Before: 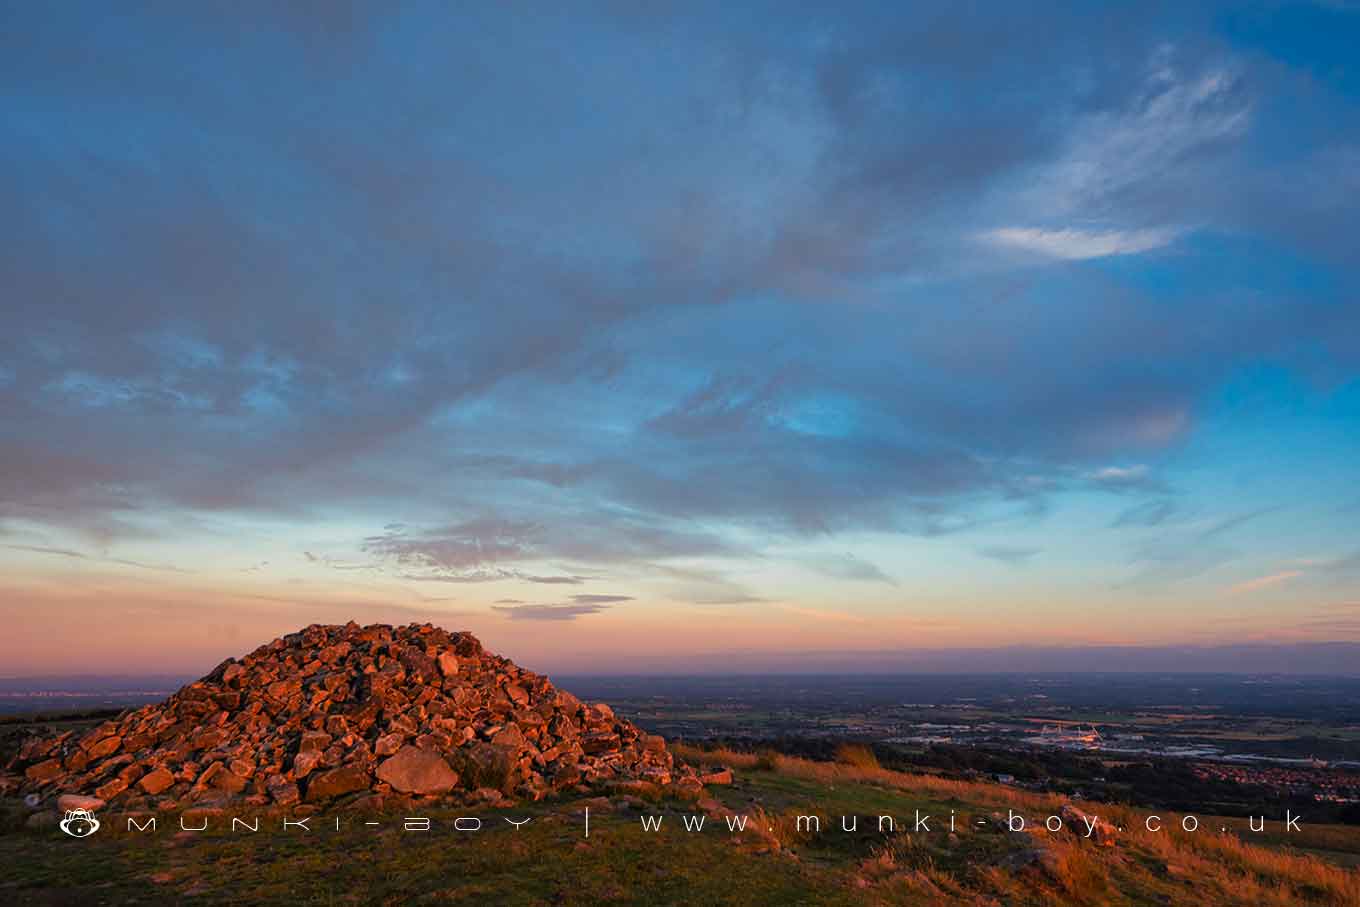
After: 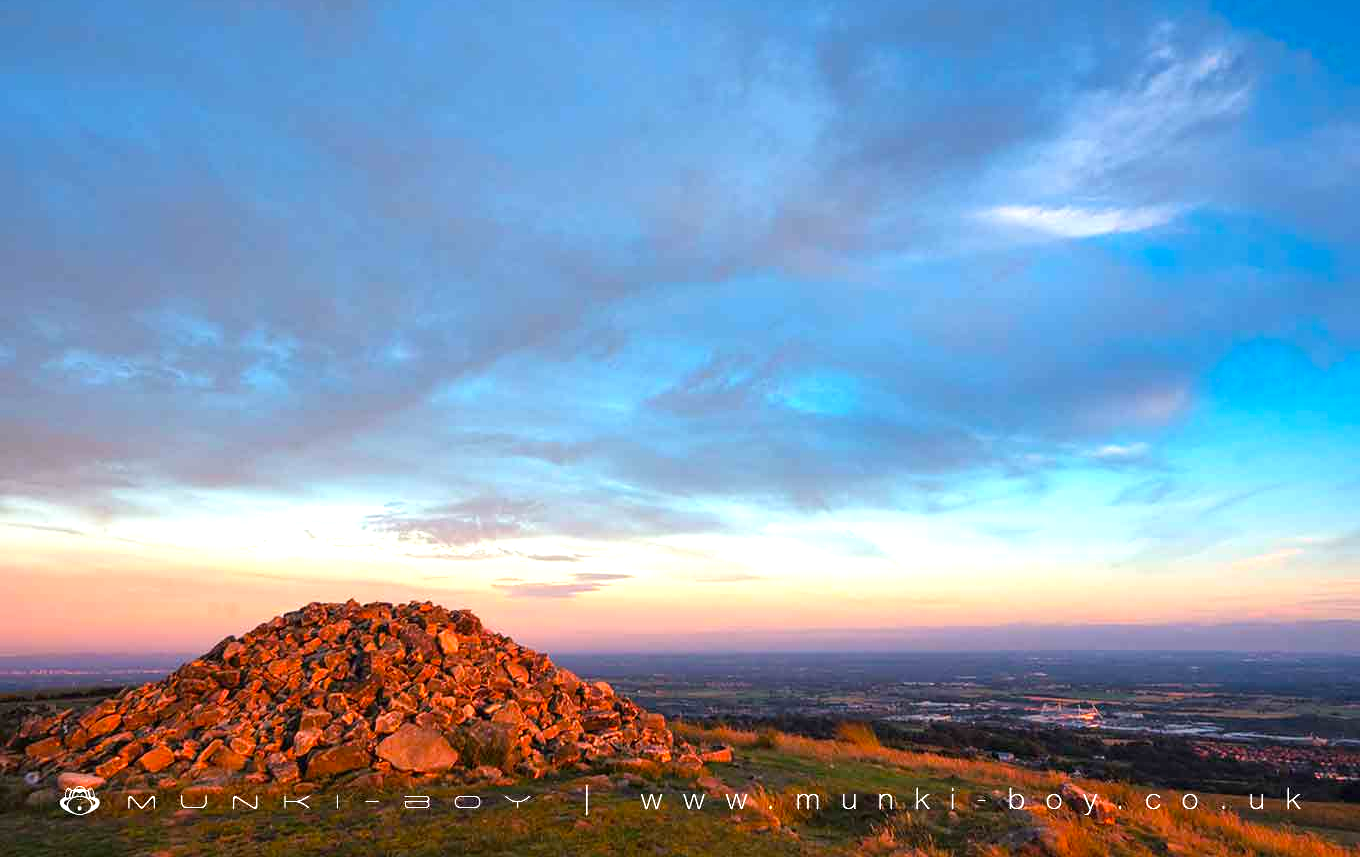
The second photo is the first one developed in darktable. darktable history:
contrast equalizer: y [[0.5 ×6], [0.5 ×6], [0.975, 0.964, 0.925, 0.865, 0.793, 0.721], [0 ×6], [0 ×6]]
exposure: exposure 1 EV, compensate highlight preservation false
crop and rotate: top 2.479%, bottom 3.018%
color balance: output saturation 110%
